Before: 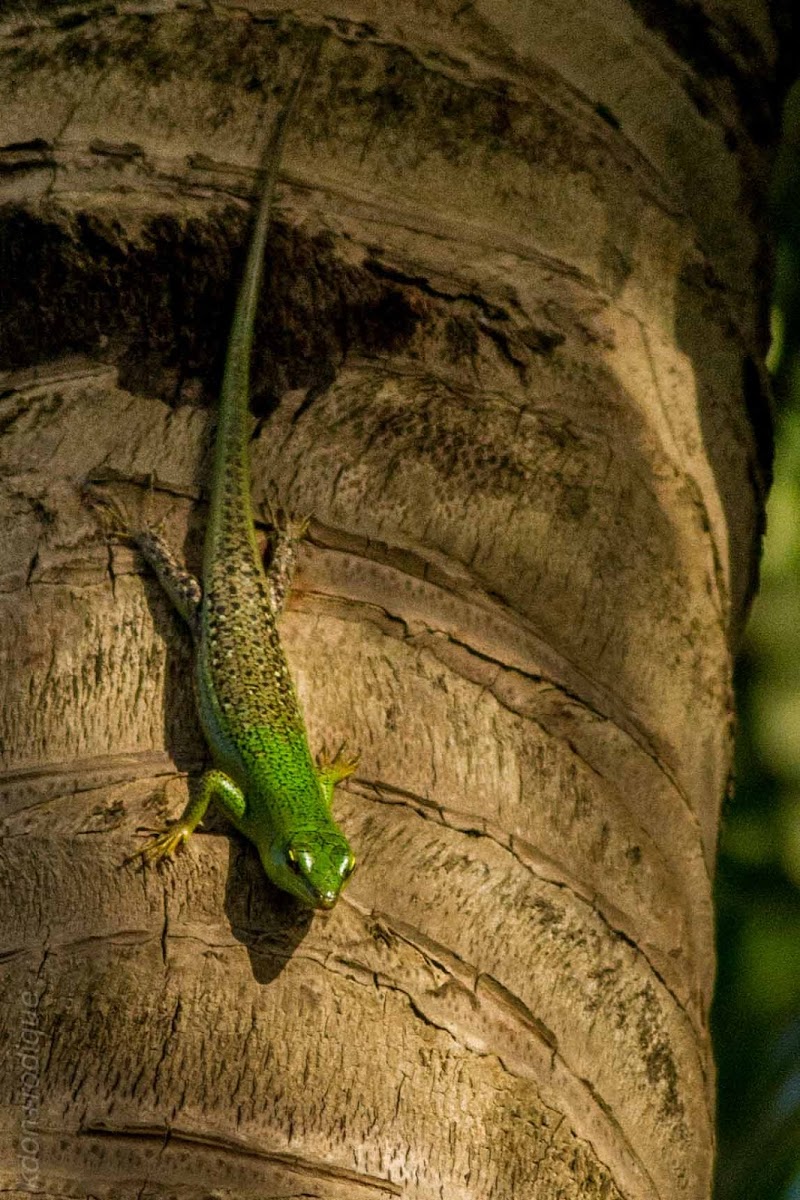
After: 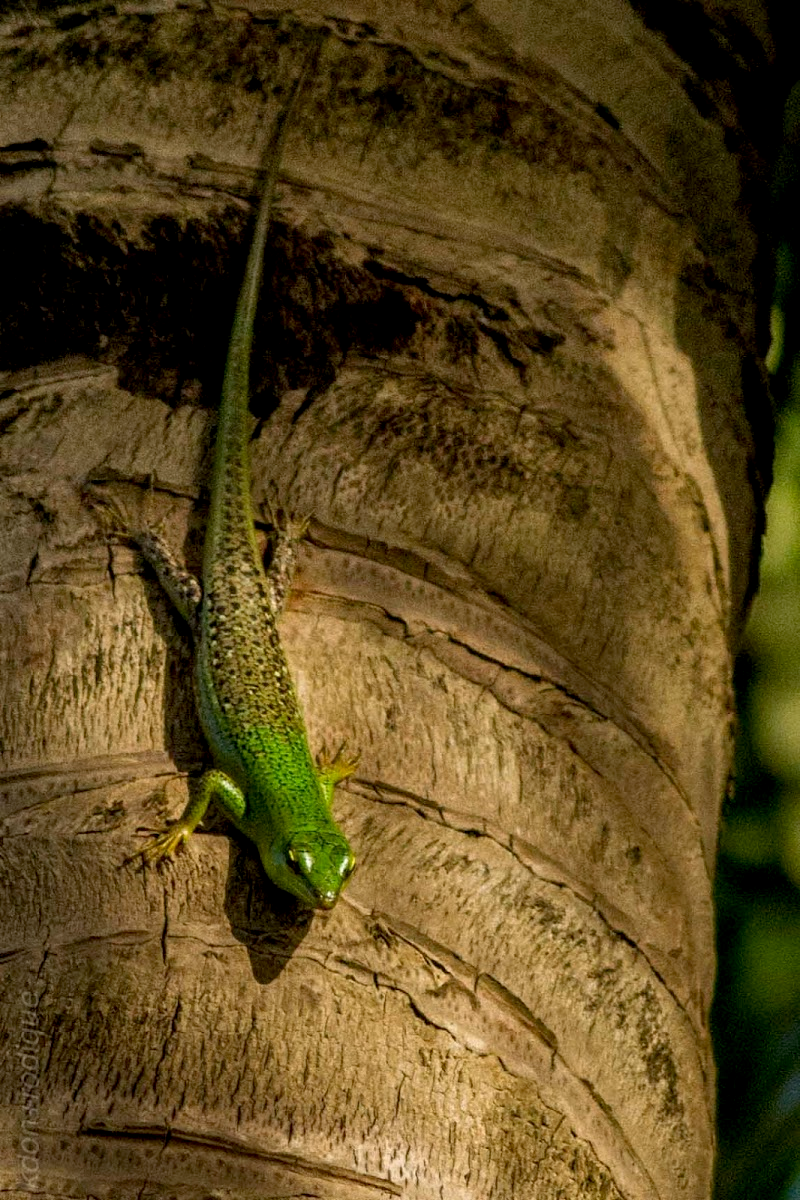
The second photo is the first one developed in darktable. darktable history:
exposure: black level correction 0.006, compensate highlight preservation false
